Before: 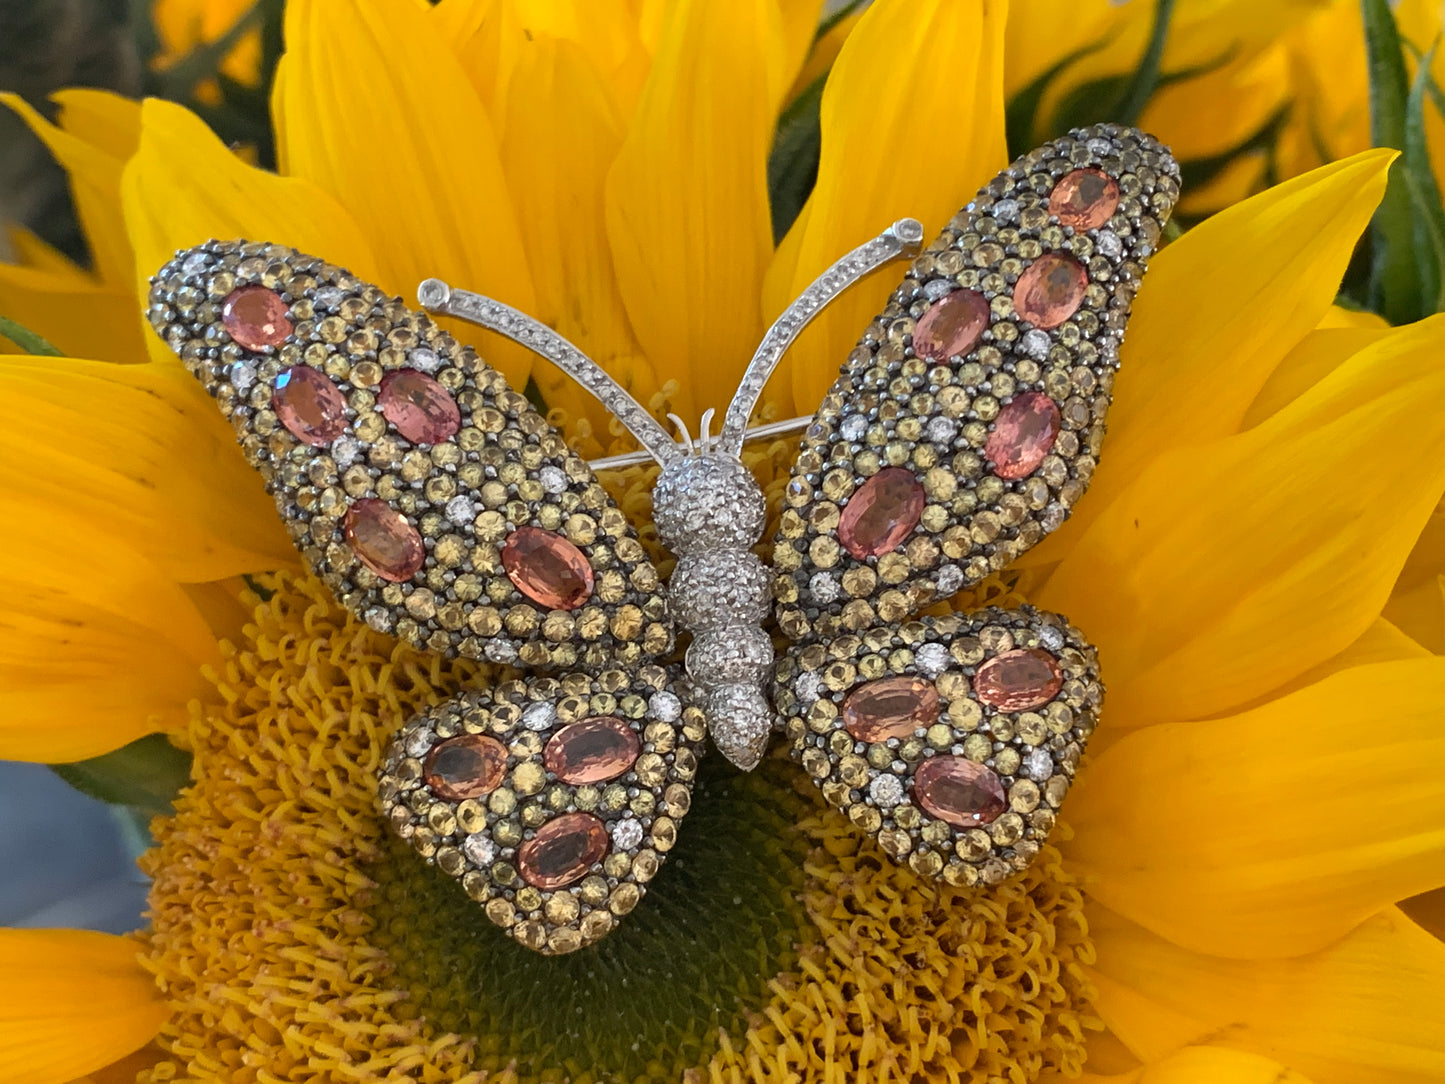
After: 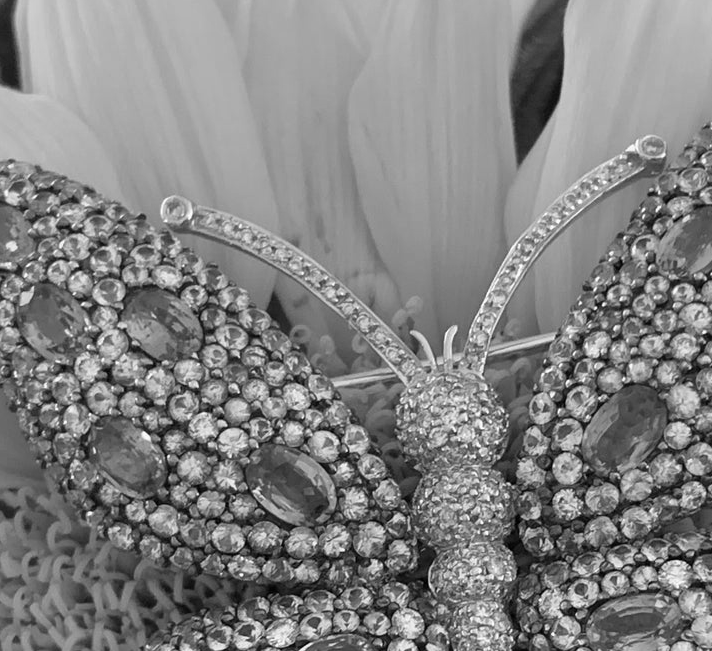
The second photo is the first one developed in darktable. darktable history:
monochrome: a 32, b 64, size 2.3
crop: left 17.835%, top 7.675%, right 32.881%, bottom 32.213%
shadows and highlights: shadows 35, highlights -35, soften with gaussian
